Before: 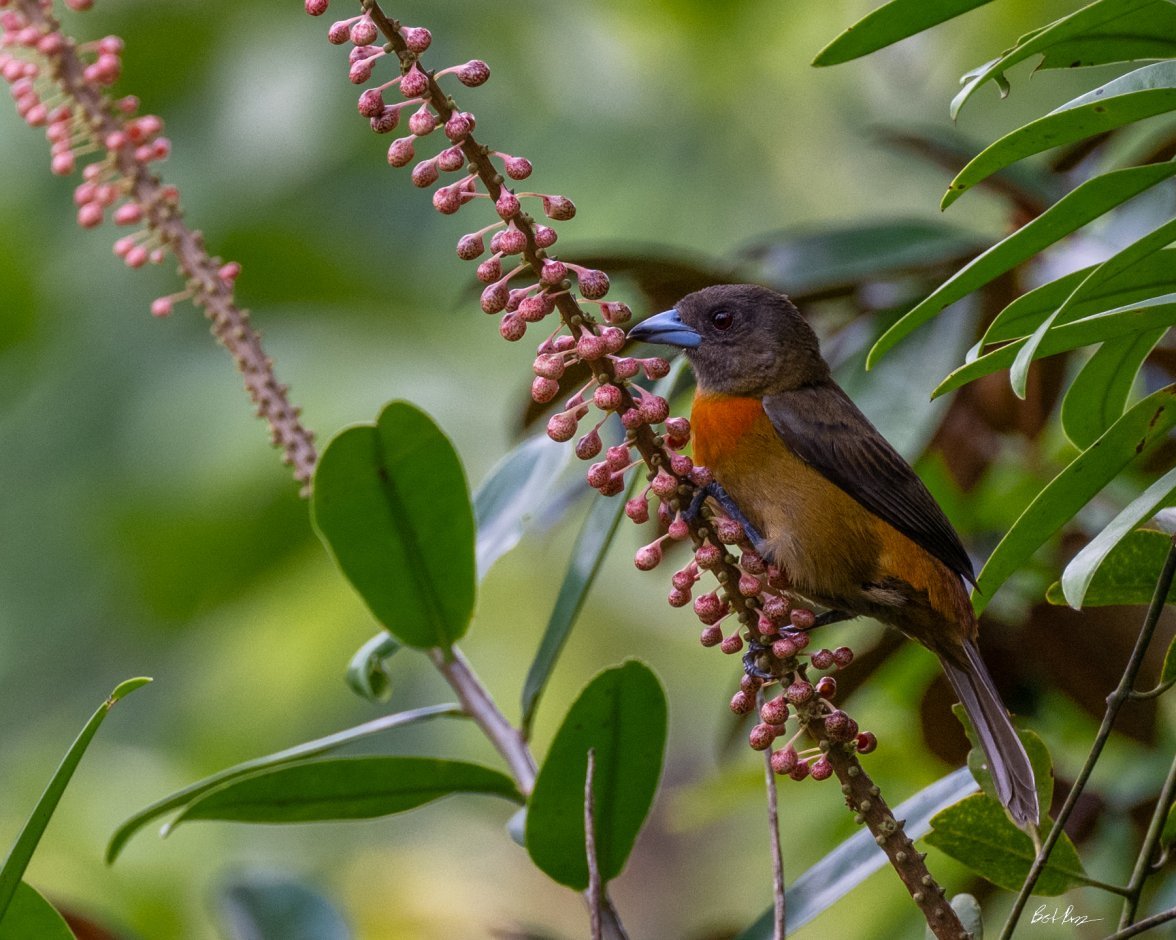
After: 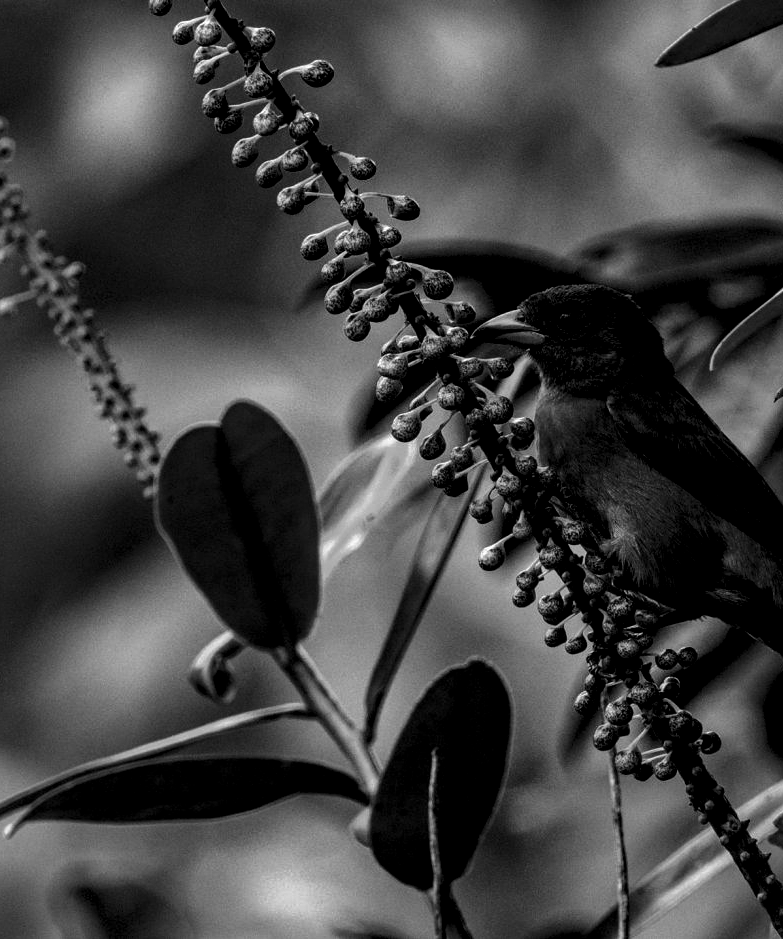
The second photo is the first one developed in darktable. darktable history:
shadows and highlights: on, module defaults
contrast brightness saturation: contrast -0.03, brightness -0.59, saturation -1
color balance rgb: linear chroma grading › global chroma 15%, perceptual saturation grading › global saturation 30%
haze removal: compatibility mode true, adaptive false
crop and rotate: left 13.409%, right 19.924%
local contrast: highlights 80%, shadows 57%, detail 175%, midtone range 0.602
